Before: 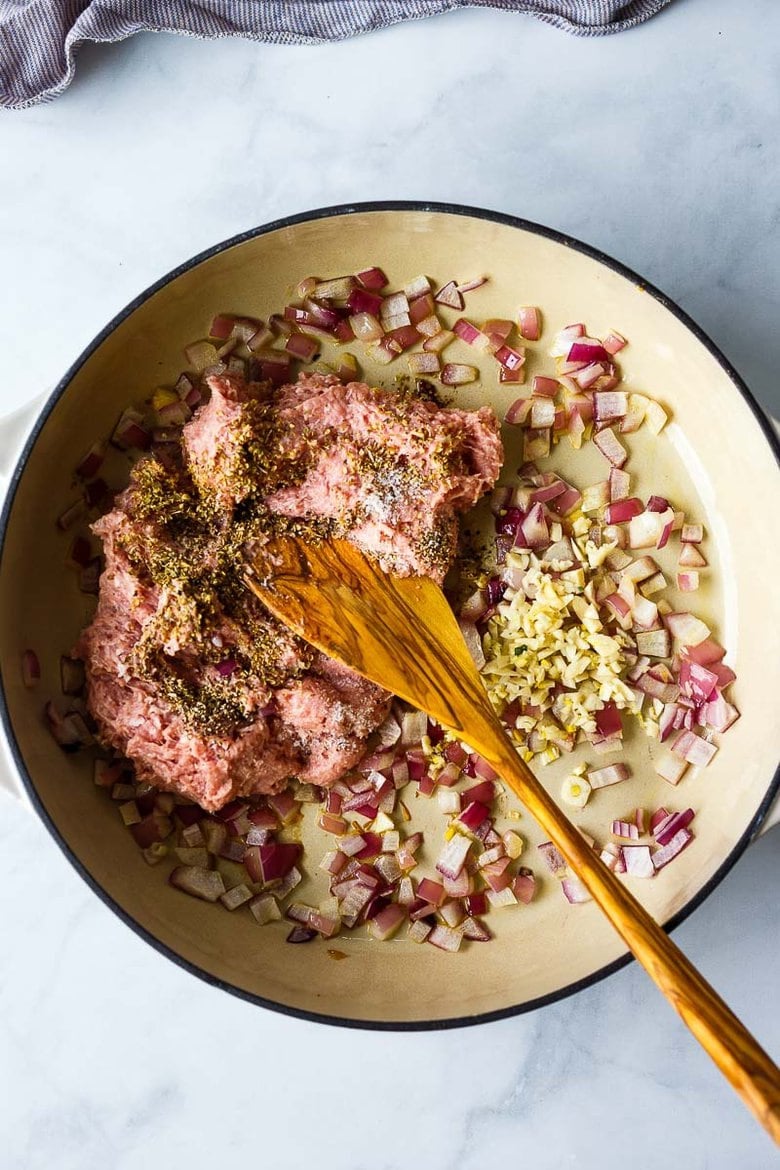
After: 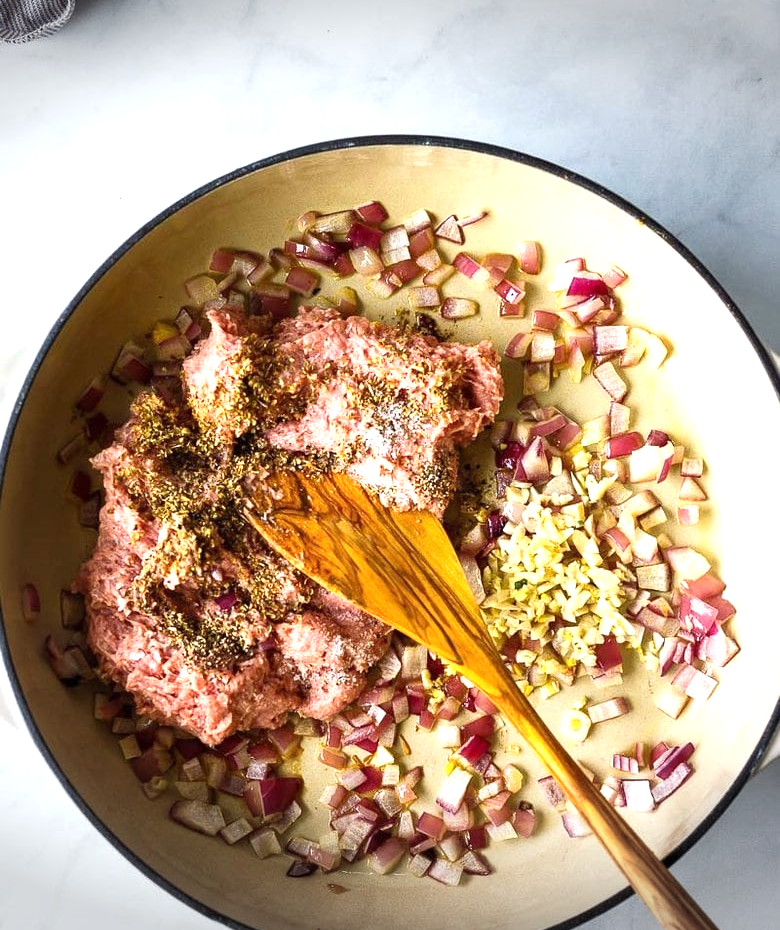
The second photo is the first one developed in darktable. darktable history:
vignetting: fall-off start 99.22%, center (0, 0.01), width/height ratio 1.302
exposure: exposure 0.66 EV, compensate highlight preservation false
crop and rotate: top 5.66%, bottom 14.786%
